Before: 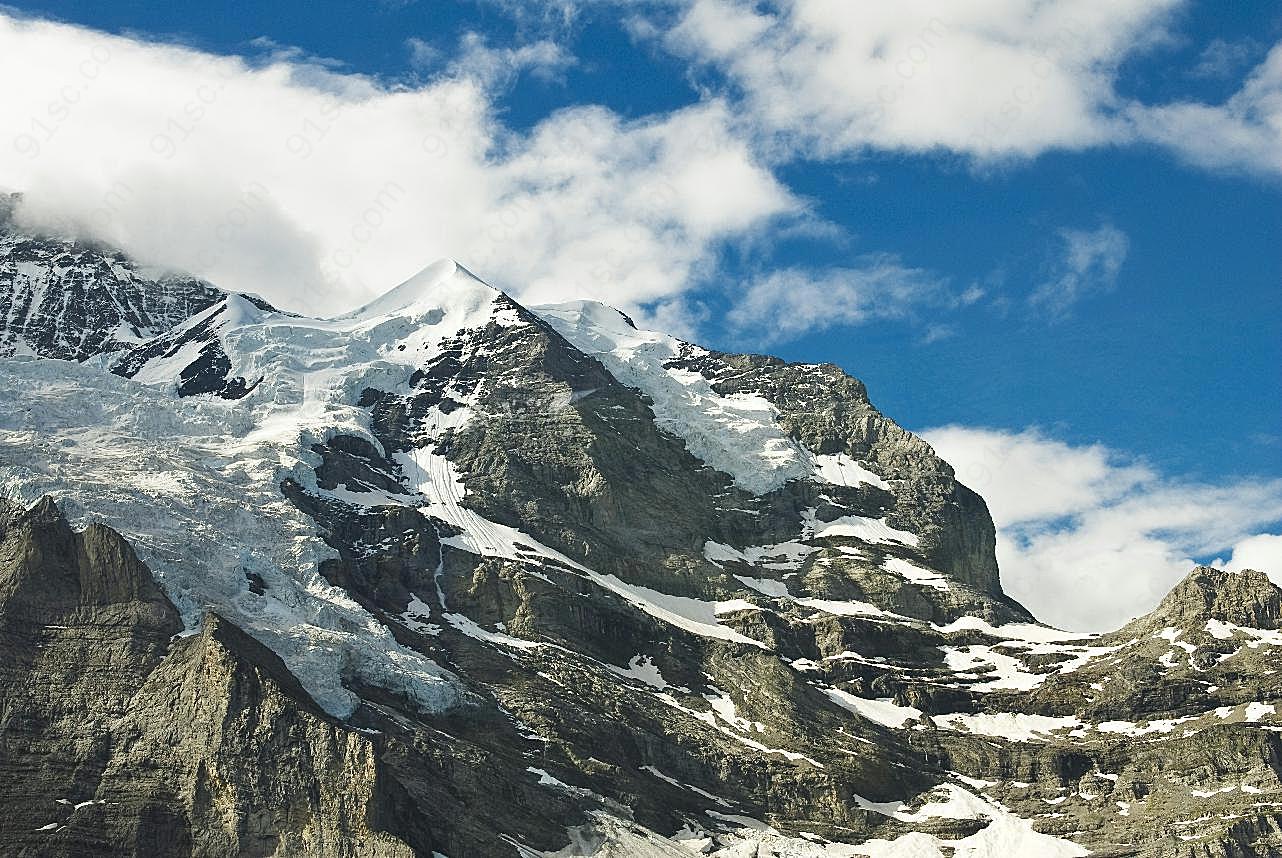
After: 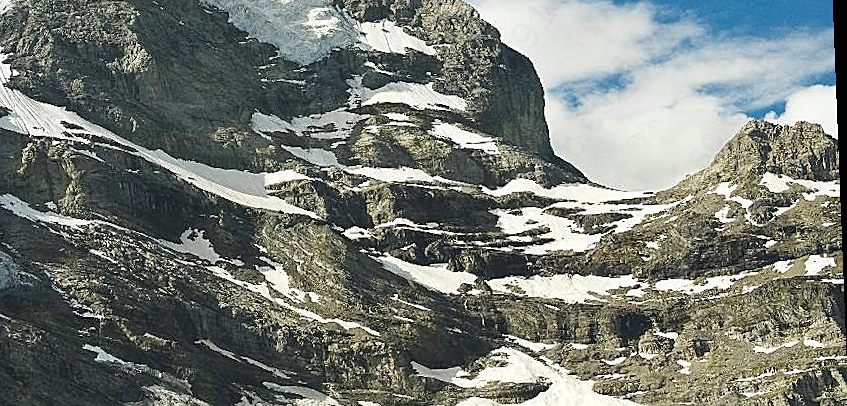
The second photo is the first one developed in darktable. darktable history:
rotate and perspective: rotation -2.22°, lens shift (horizontal) -0.022, automatic cropping off
crop and rotate: left 35.509%, top 50.238%, bottom 4.934%
sharpen: amount 0.2
